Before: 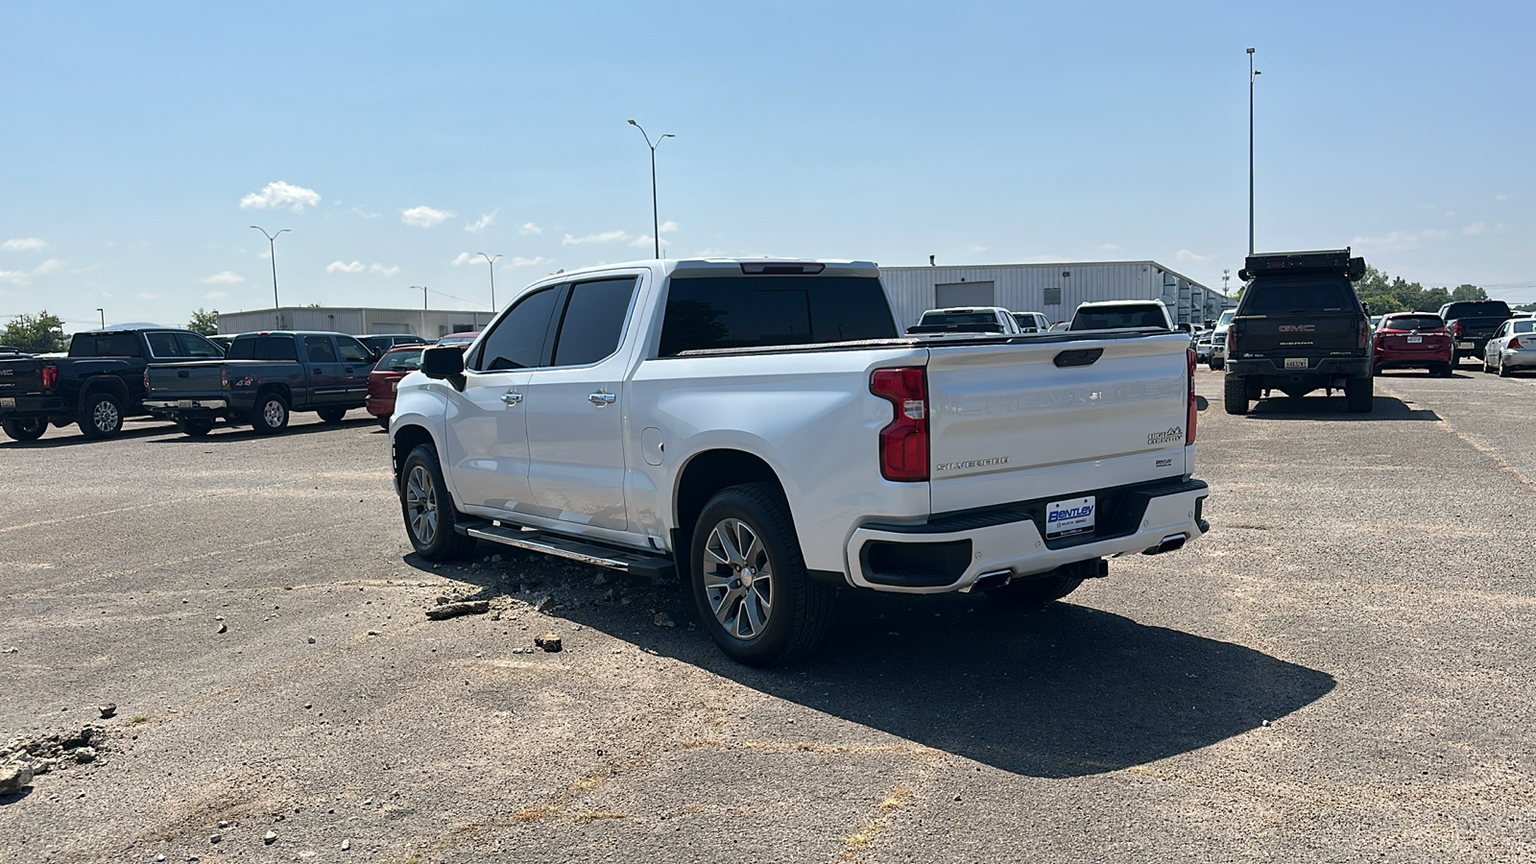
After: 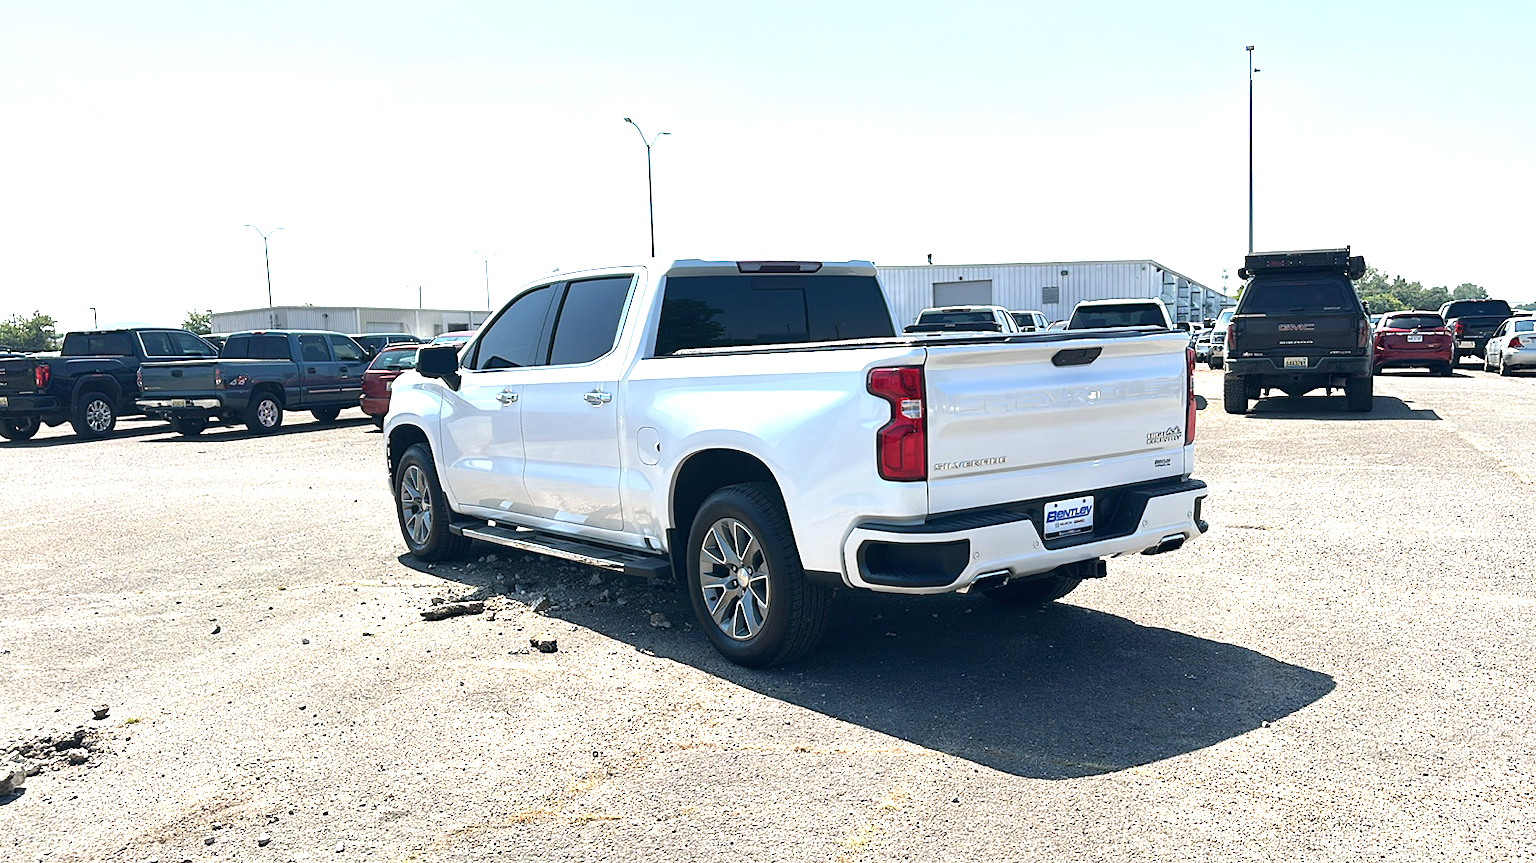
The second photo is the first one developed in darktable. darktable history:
crop and rotate: left 0.526%, top 0.368%, bottom 0.25%
exposure: black level correction 0, exposure 1.392 EV, compensate highlight preservation false
